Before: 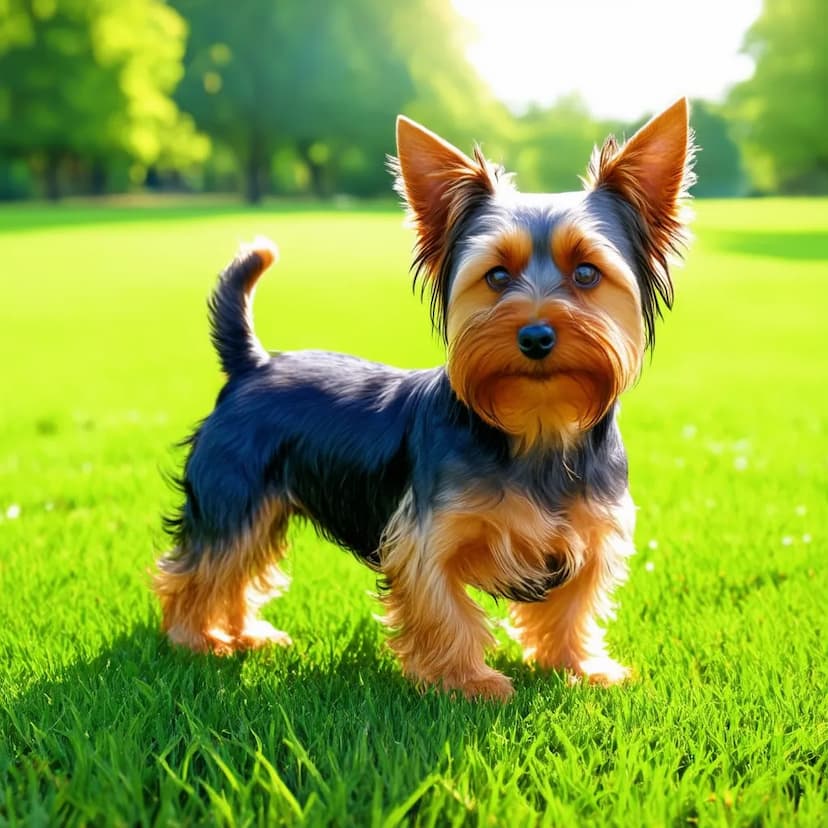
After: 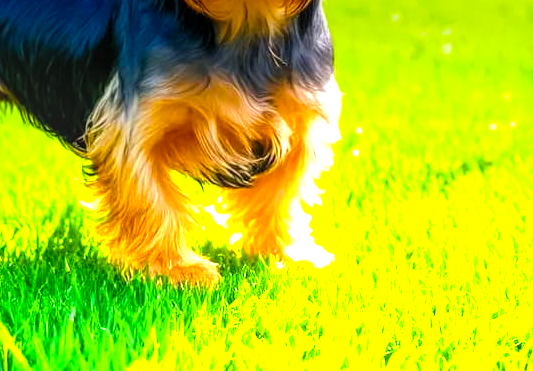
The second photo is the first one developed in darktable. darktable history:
crop and rotate: left 35.509%, top 50.238%, bottom 4.934%
local contrast: on, module defaults
color balance rgb: perceptual saturation grading › global saturation 30%, global vibrance 20%
graduated density: density -3.9 EV
